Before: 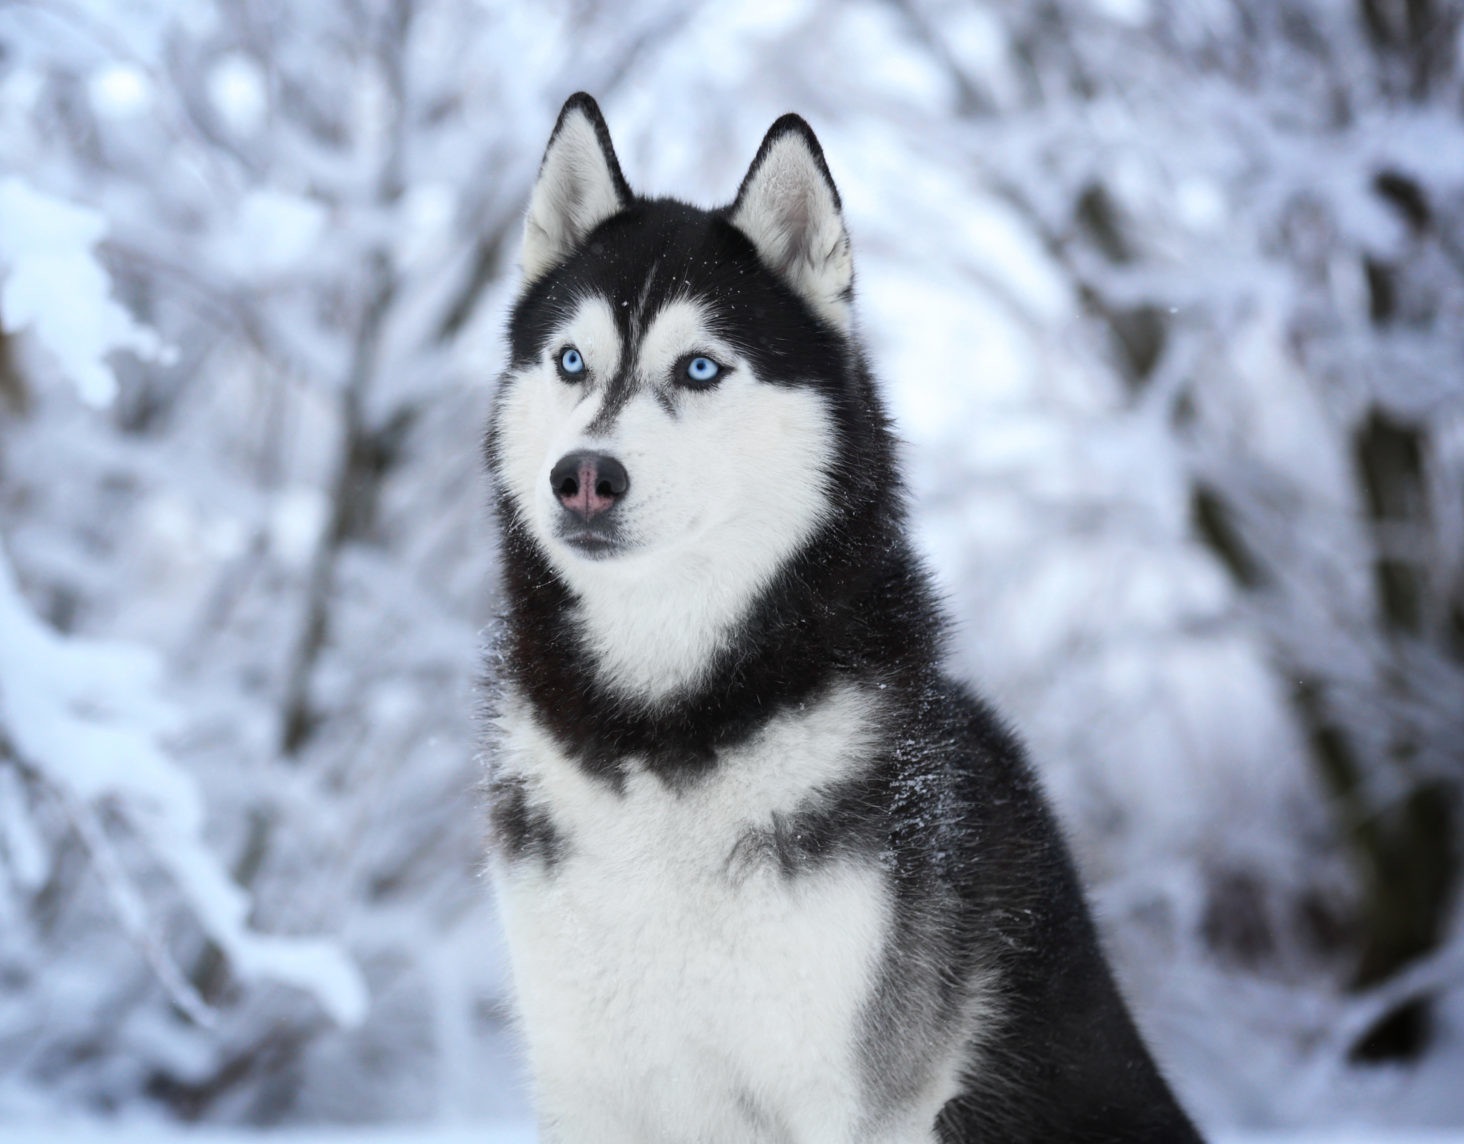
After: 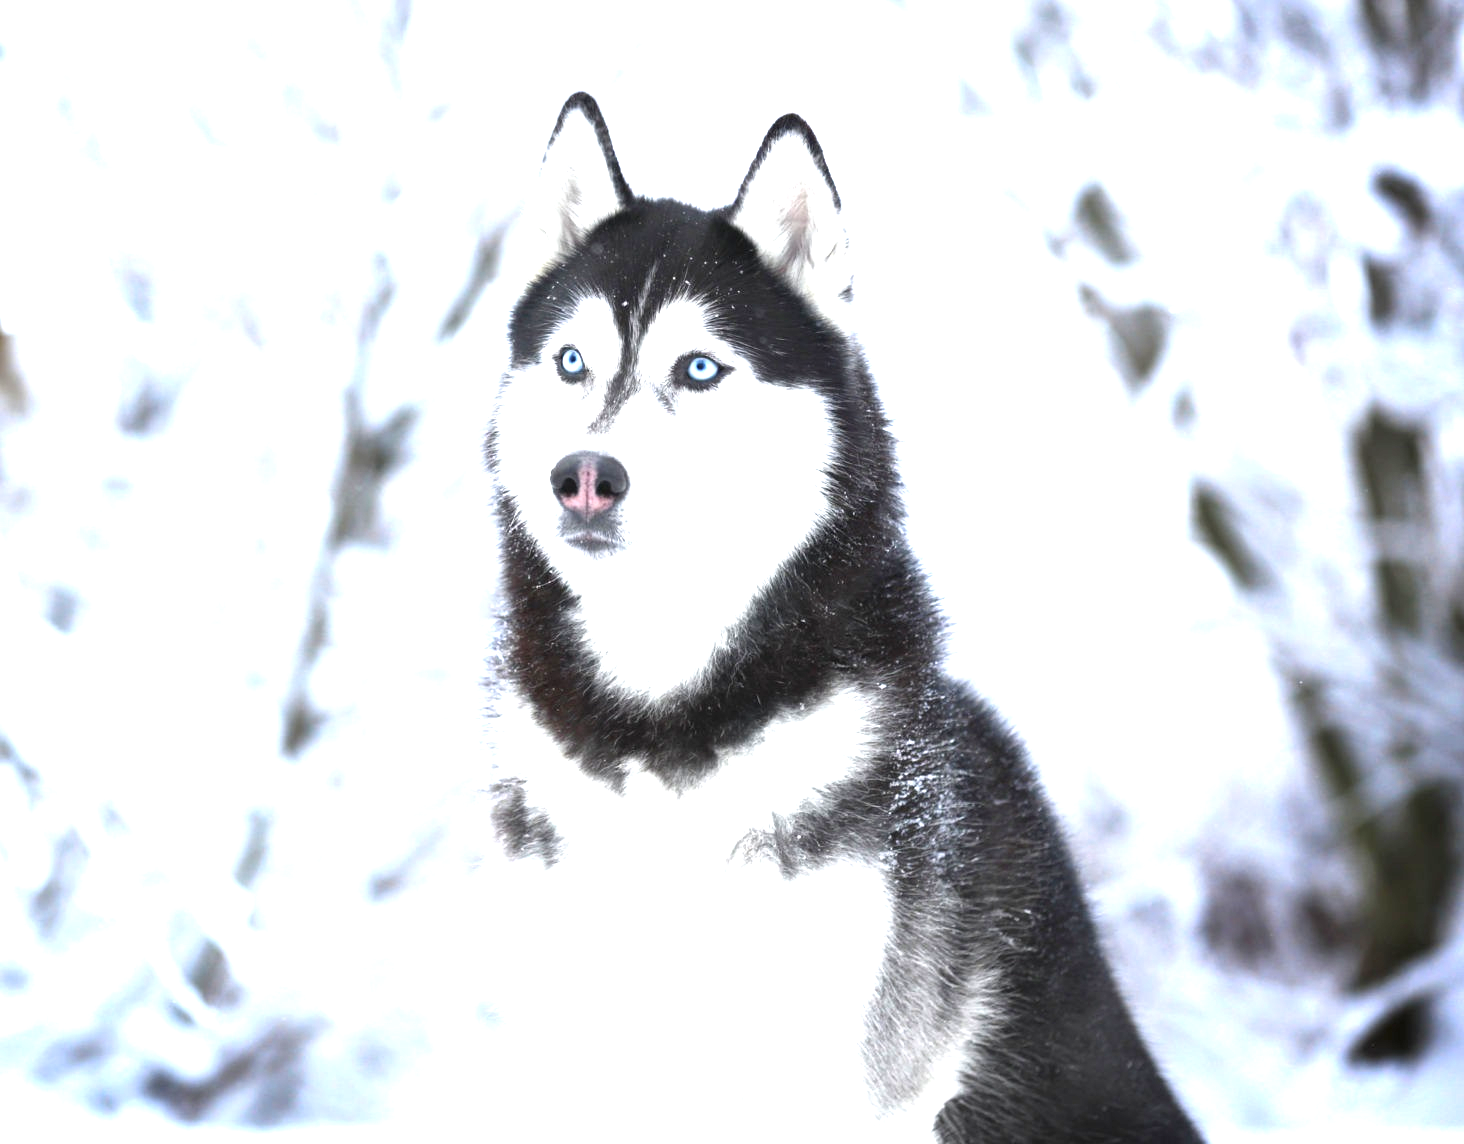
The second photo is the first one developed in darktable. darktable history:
exposure: black level correction 0, exposure 1.694 EV, compensate highlight preservation false
